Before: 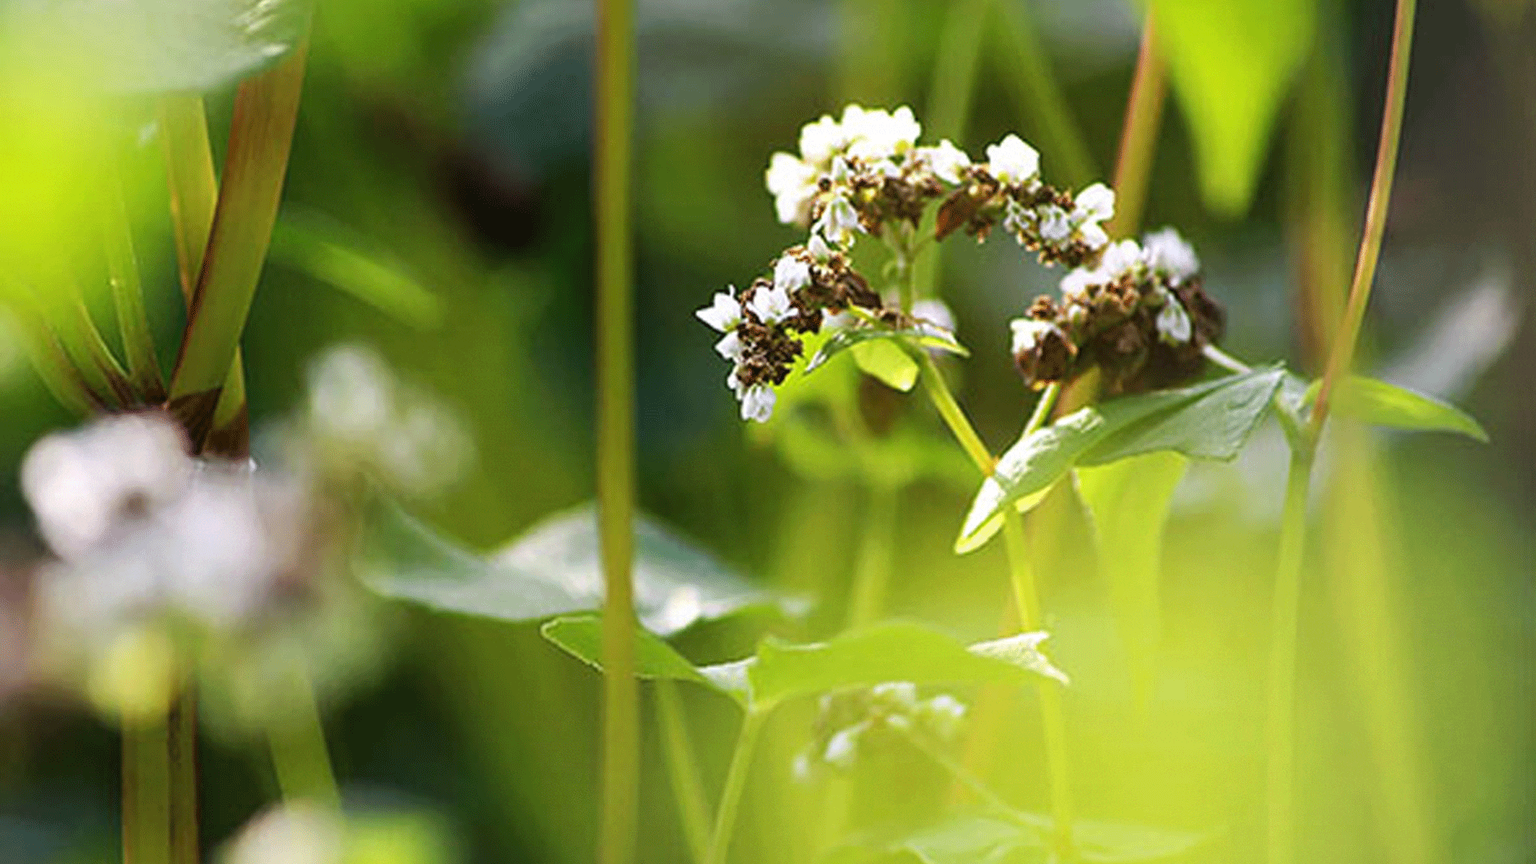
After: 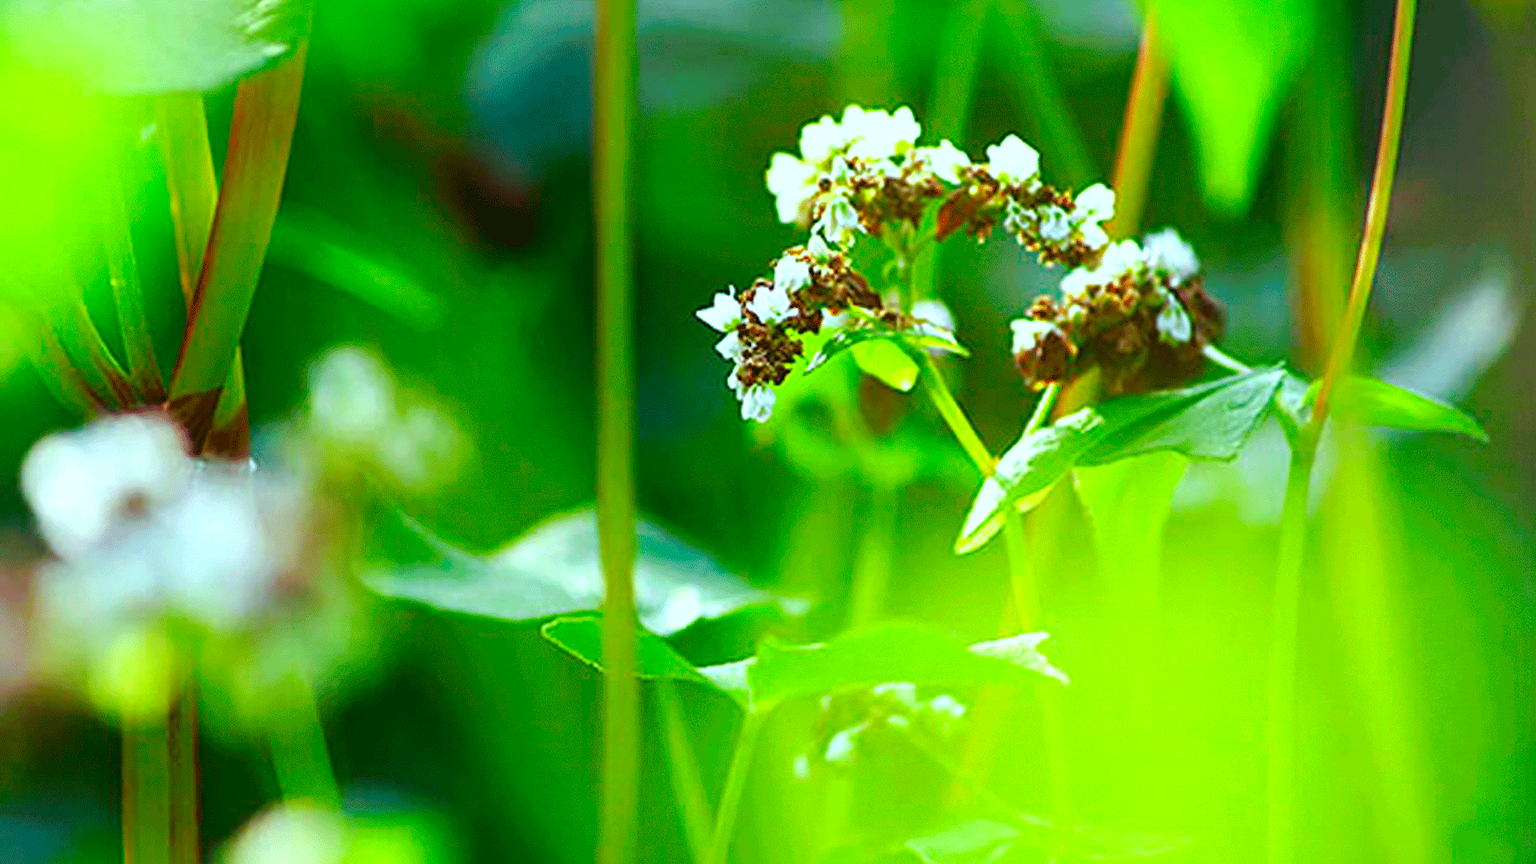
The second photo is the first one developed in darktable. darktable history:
color correction: highlights a* -10.77, highlights b* 9.8, saturation 1.72
color calibration: x 0.37, y 0.377, temperature 4289.93 K
color balance rgb: perceptual saturation grading › global saturation 20%, perceptual saturation grading › highlights -50%, perceptual saturation grading › shadows 30%, perceptual brilliance grading › global brilliance 10%, perceptual brilliance grading › shadows 15%
